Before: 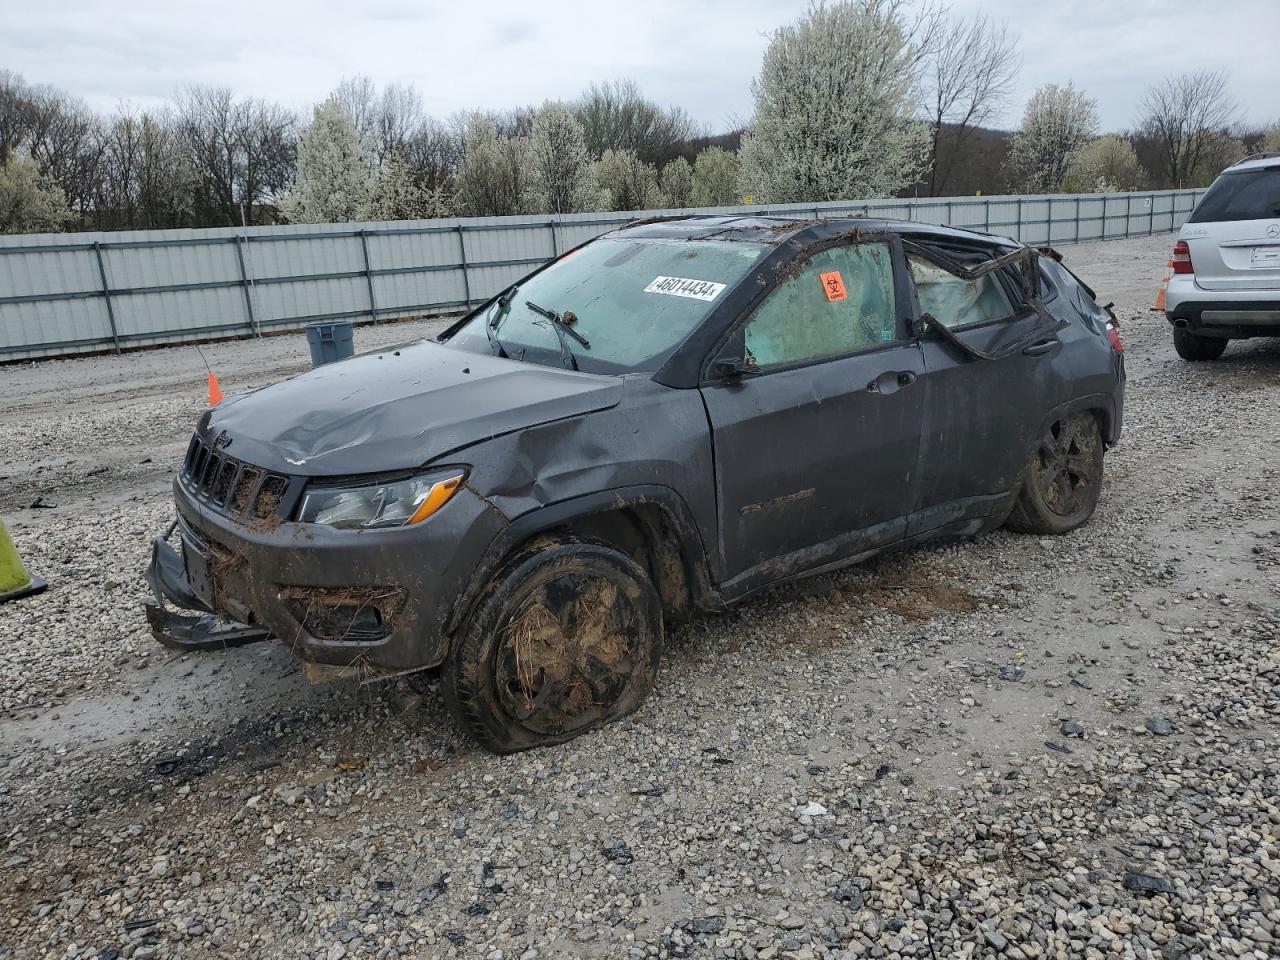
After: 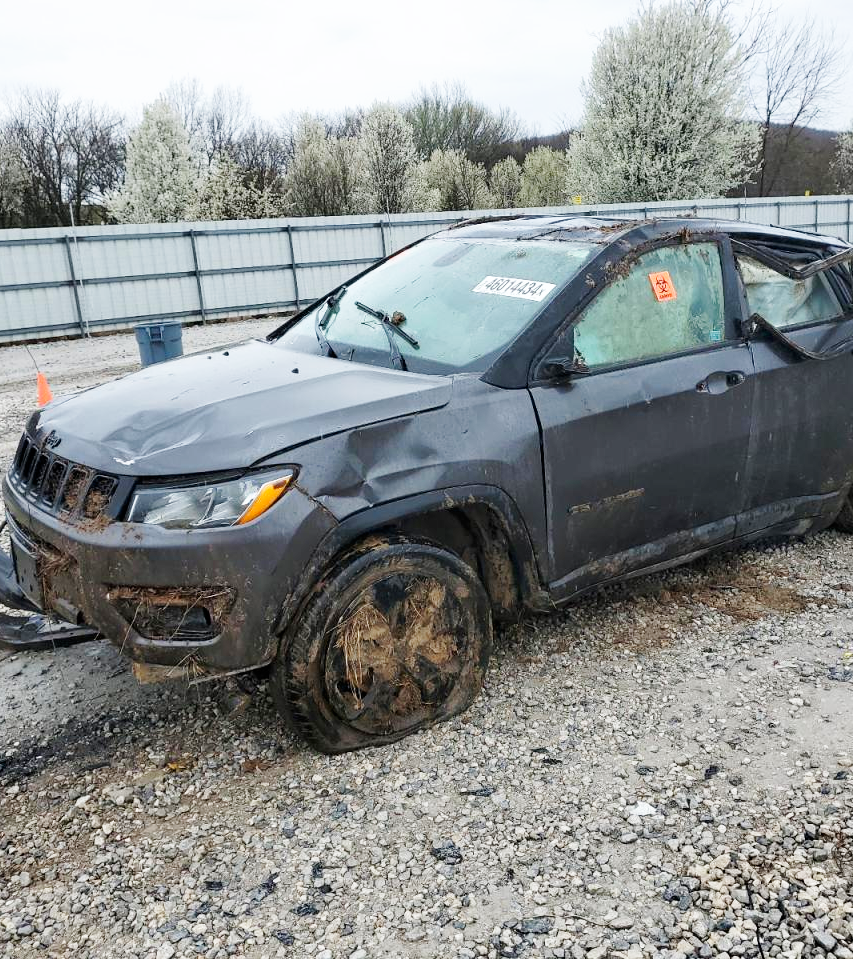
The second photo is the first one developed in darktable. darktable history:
crop and rotate: left 13.394%, right 19.926%
base curve: curves: ch0 [(0, 0) (0.005, 0.002) (0.15, 0.3) (0.4, 0.7) (0.75, 0.95) (1, 1)], preserve colors none
